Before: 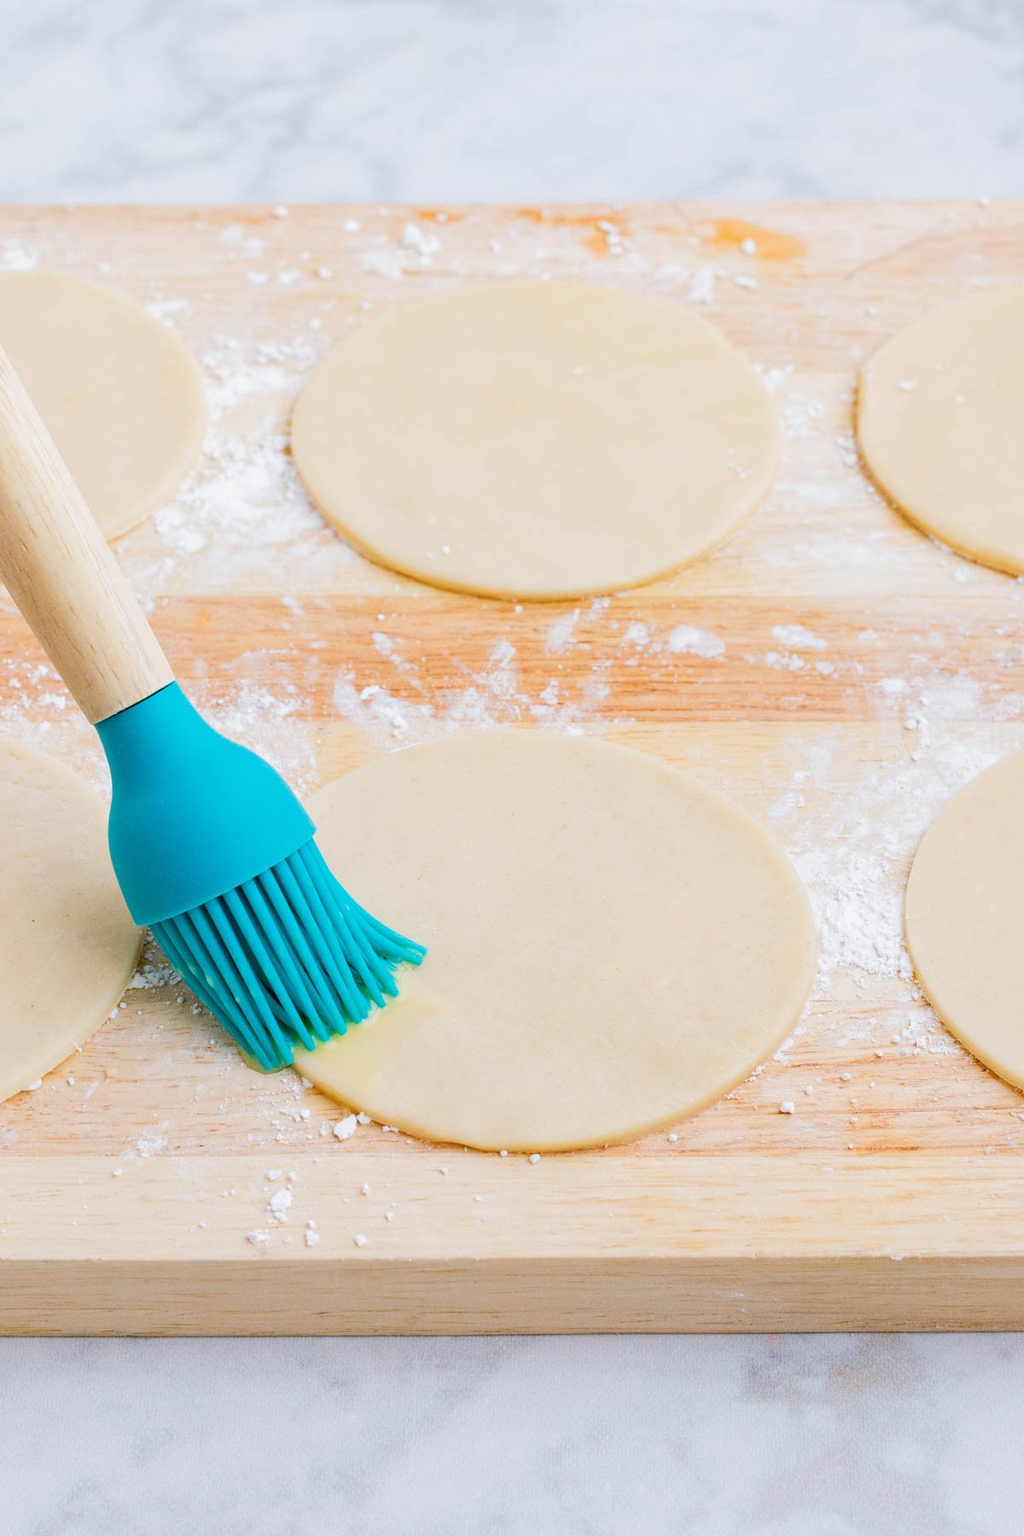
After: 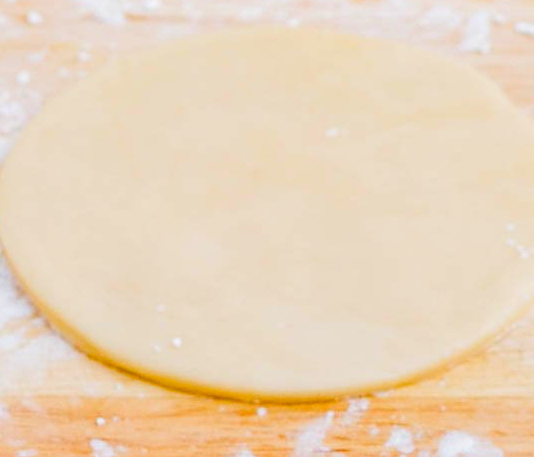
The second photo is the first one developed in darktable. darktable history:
crop: left 28.861%, top 16.829%, right 26.639%, bottom 57.752%
color balance rgb: linear chroma grading › global chroma 15.232%, perceptual saturation grading › global saturation 20%, perceptual saturation grading › highlights -25.32%, perceptual saturation grading › shadows 49.344%, global vibrance 24.973%
